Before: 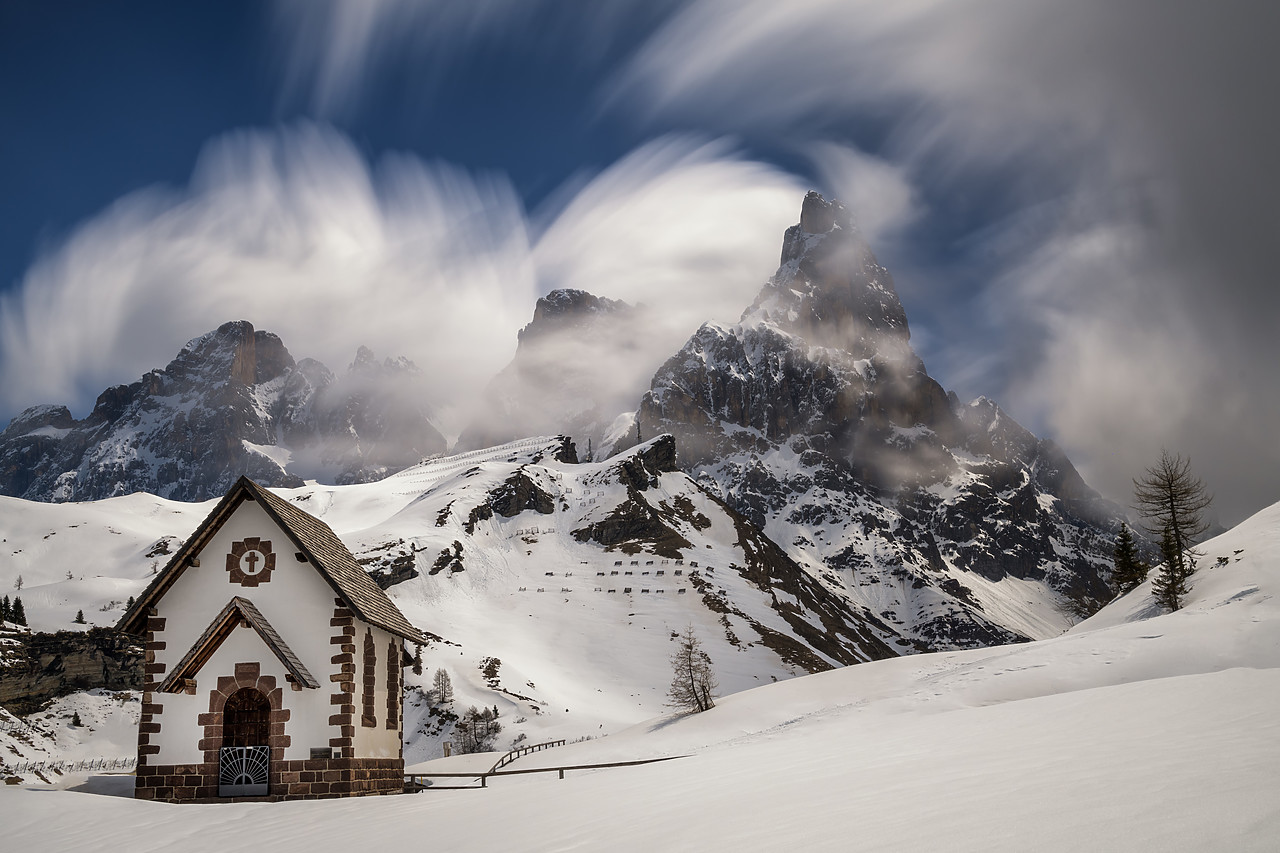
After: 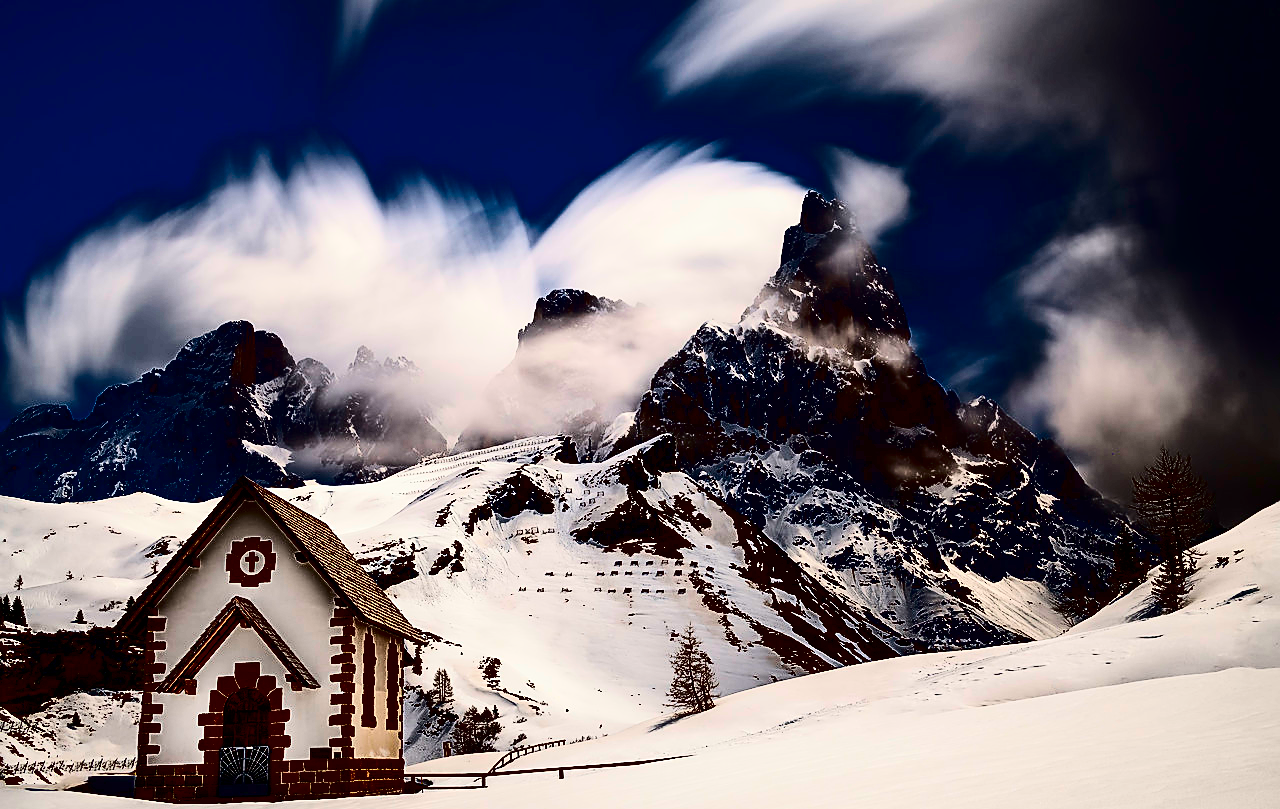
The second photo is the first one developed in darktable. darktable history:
contrast brightness saturation: contrast 0.776, brightness -0.987, saturation 0.998
sharpen: on, module defaults
crop and rotate: top 0.008%, bottom 5.138%
